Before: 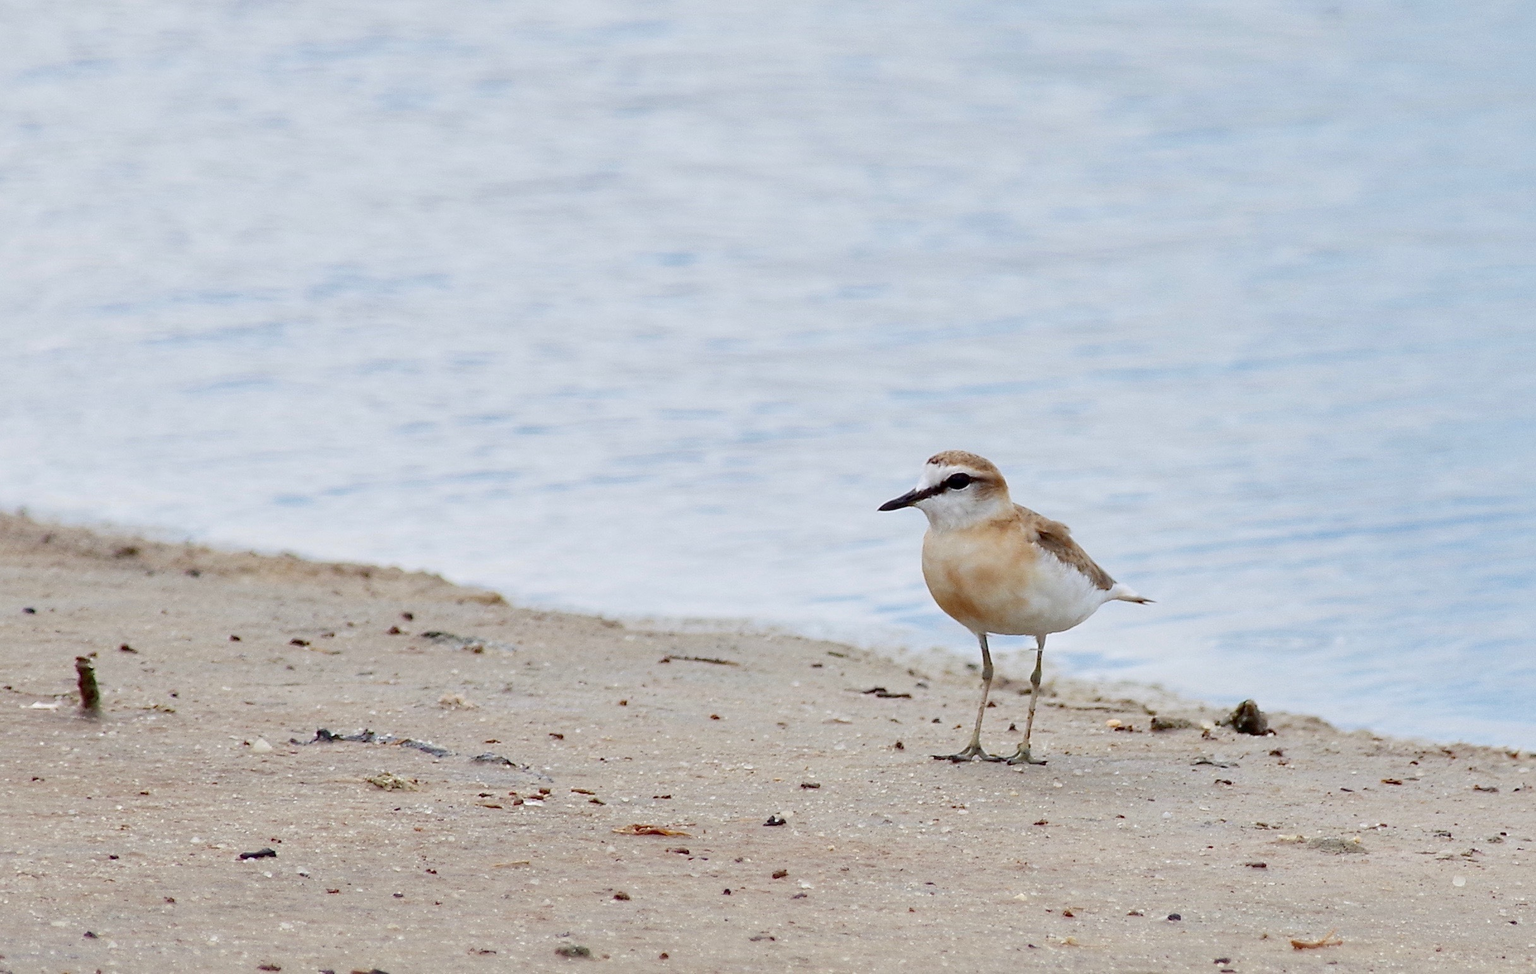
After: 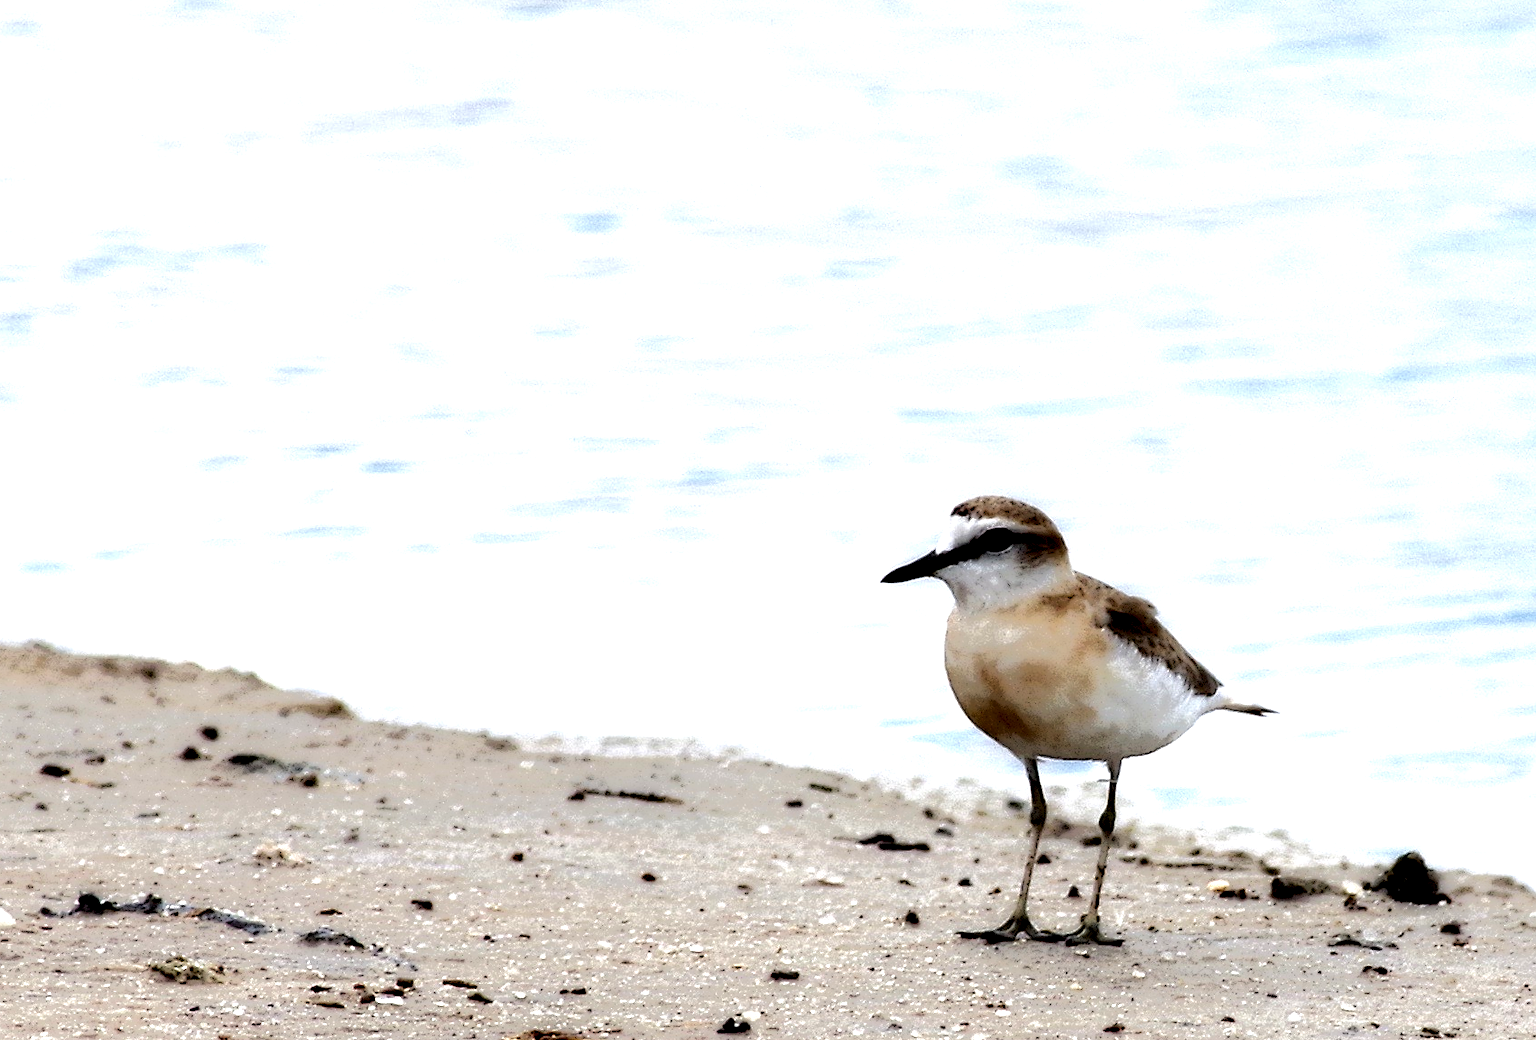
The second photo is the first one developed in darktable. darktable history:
crop and rotate: left 17.046%, top 10.659%, right 12.989%, bottom 14.553%
tone equalizer: -8 EV -1.08 EV, -7 EV -1.01 EV, -6 EV -0.867 EV, -5 EV -0.578 EV, -3 EV 0.578 EV, -2 EV 0.867 EV, -1 EV 1.01 EV, +0 EV 1.08 EV, edges refinement/feathering 500, mask exposure compensation -1.57 EV, preserve details no
local contrast: highlights 0%, shadows 198%, detail 164%, midtone range 0.001
